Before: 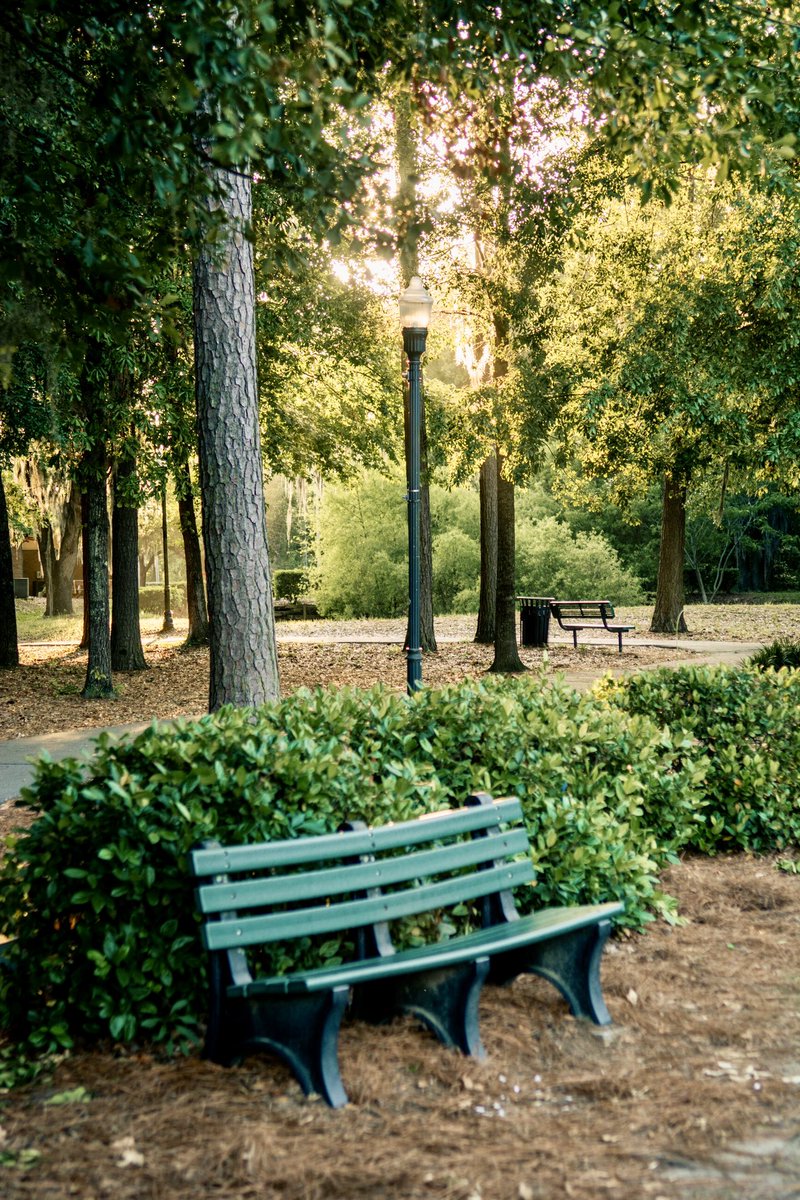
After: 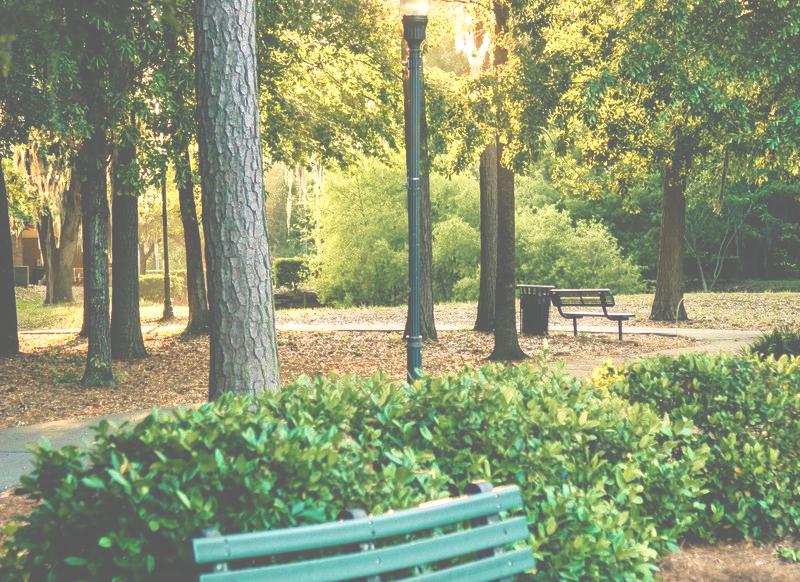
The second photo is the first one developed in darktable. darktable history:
contrast brightness saturation: contrast -0.12
crop and rotate: top 26.058%, bottom 25.429%
exposure: black level correction -0.072, exposure 0.5 EV, compensate highlight preservation false
